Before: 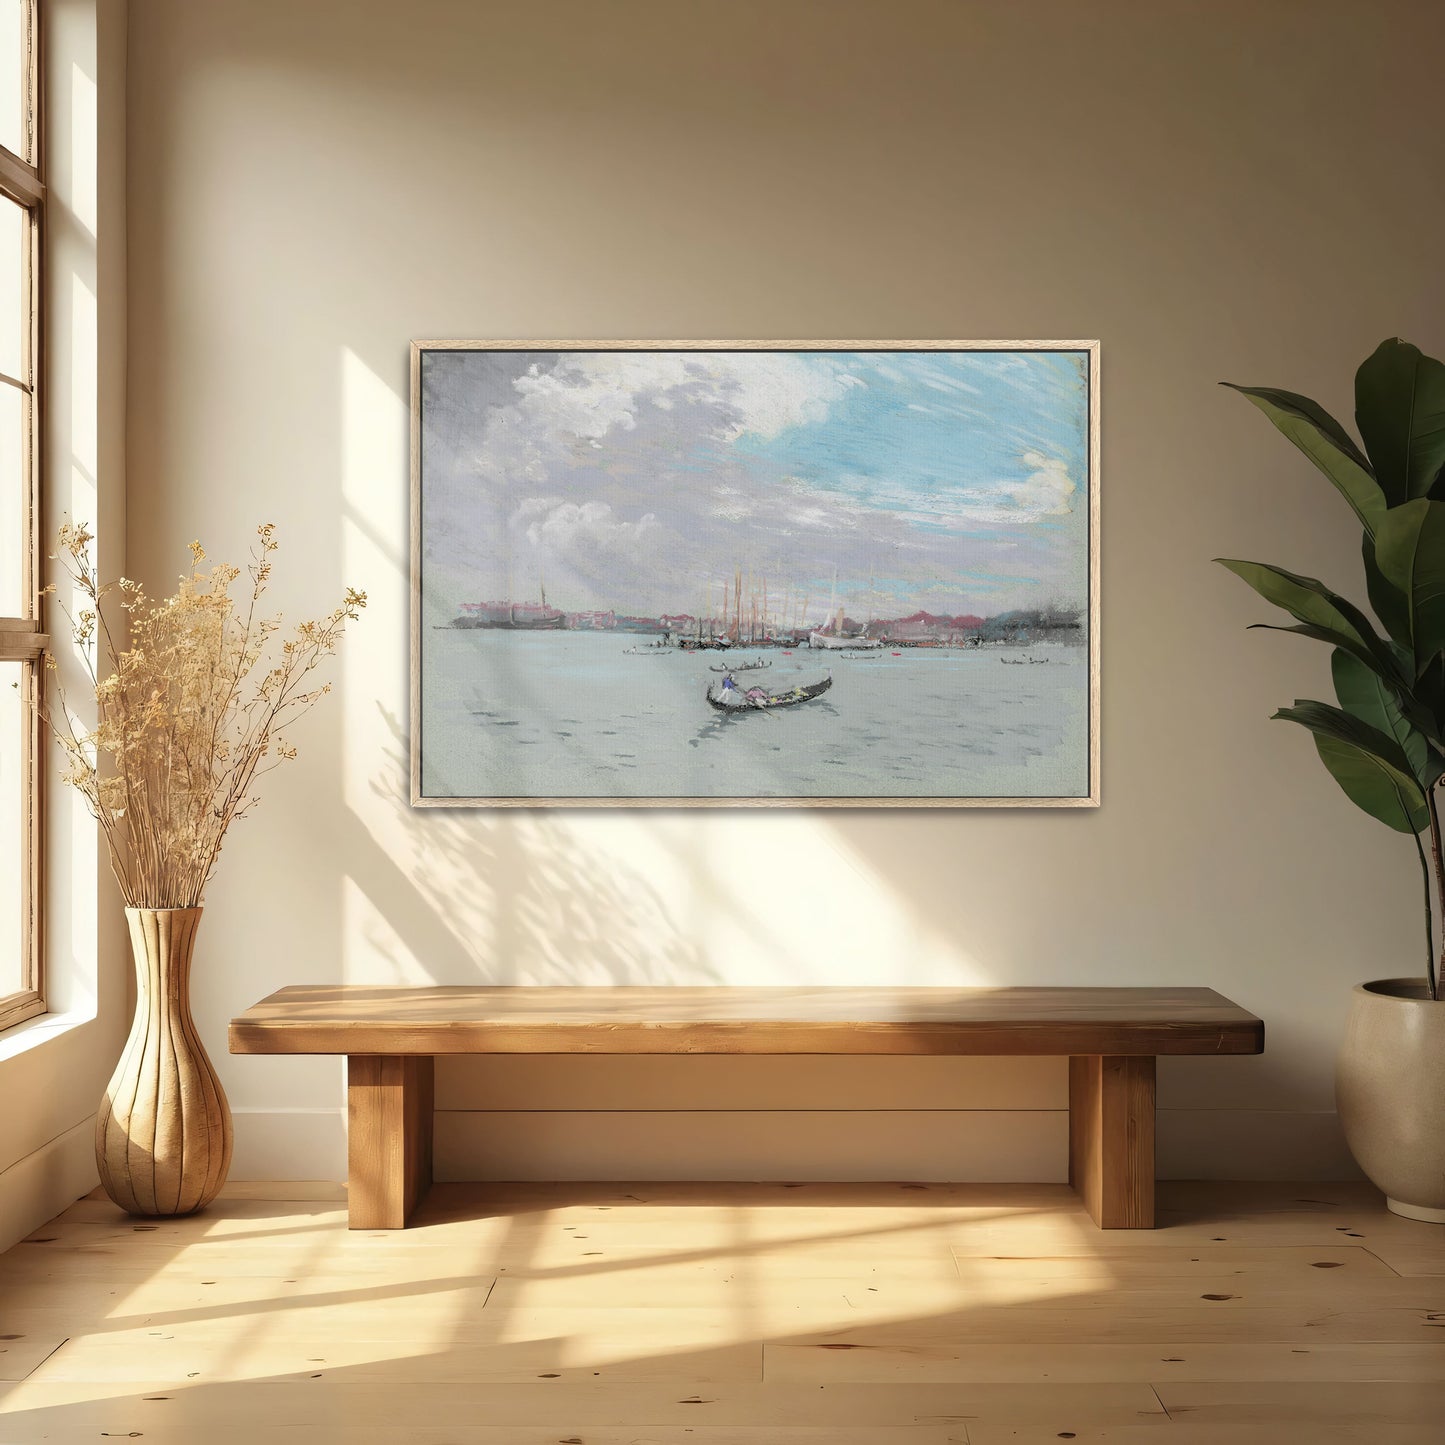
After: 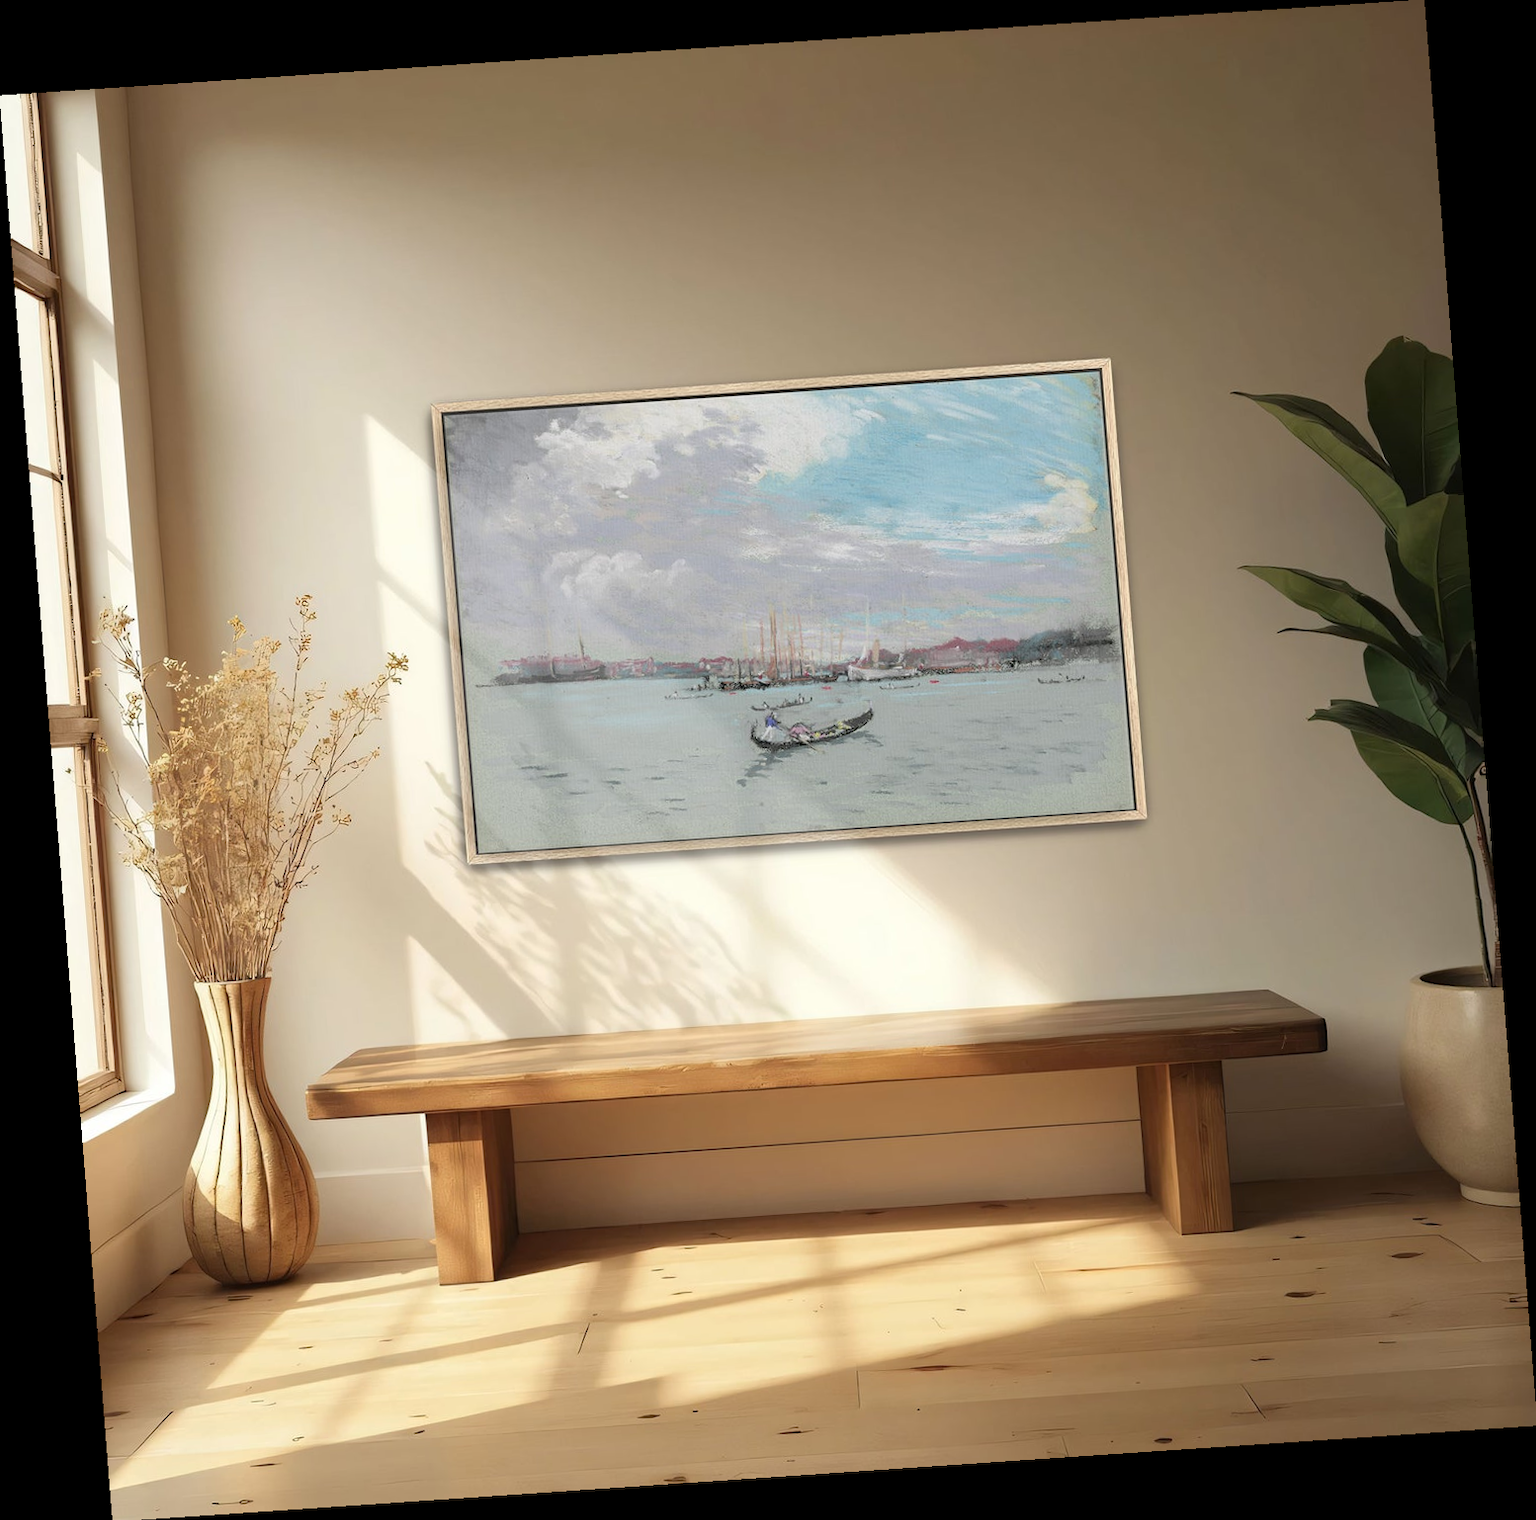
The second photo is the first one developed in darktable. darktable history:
rotate and perspective: rotation -4.2°, shear 0.006, automatic cropping off
white balance: emerald 1
